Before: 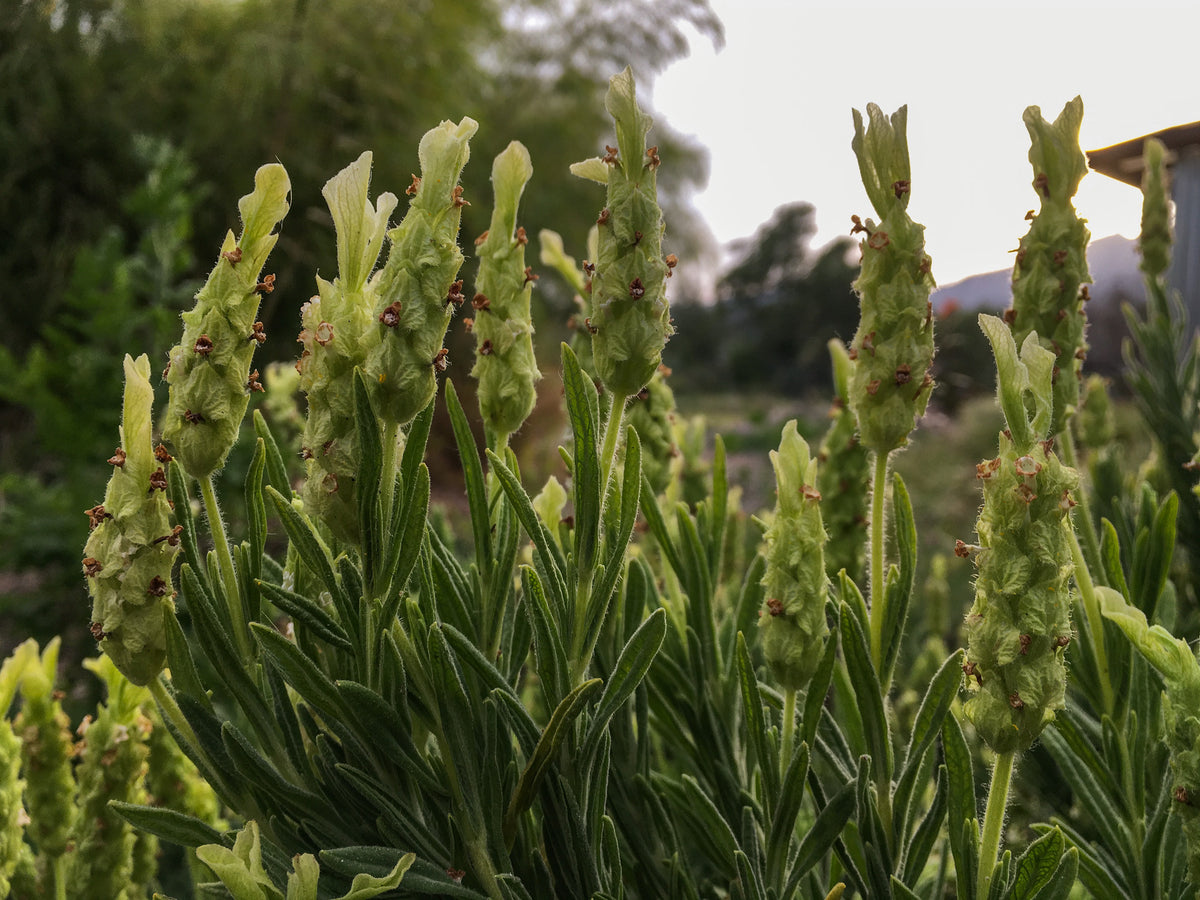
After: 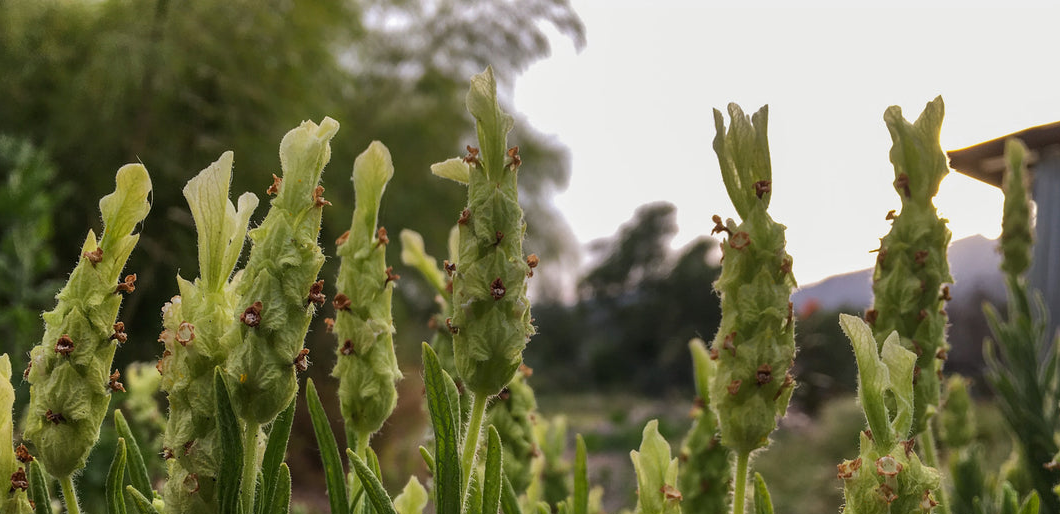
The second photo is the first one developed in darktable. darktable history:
crop and rotate: left 11.666%, bottom 42.779%
